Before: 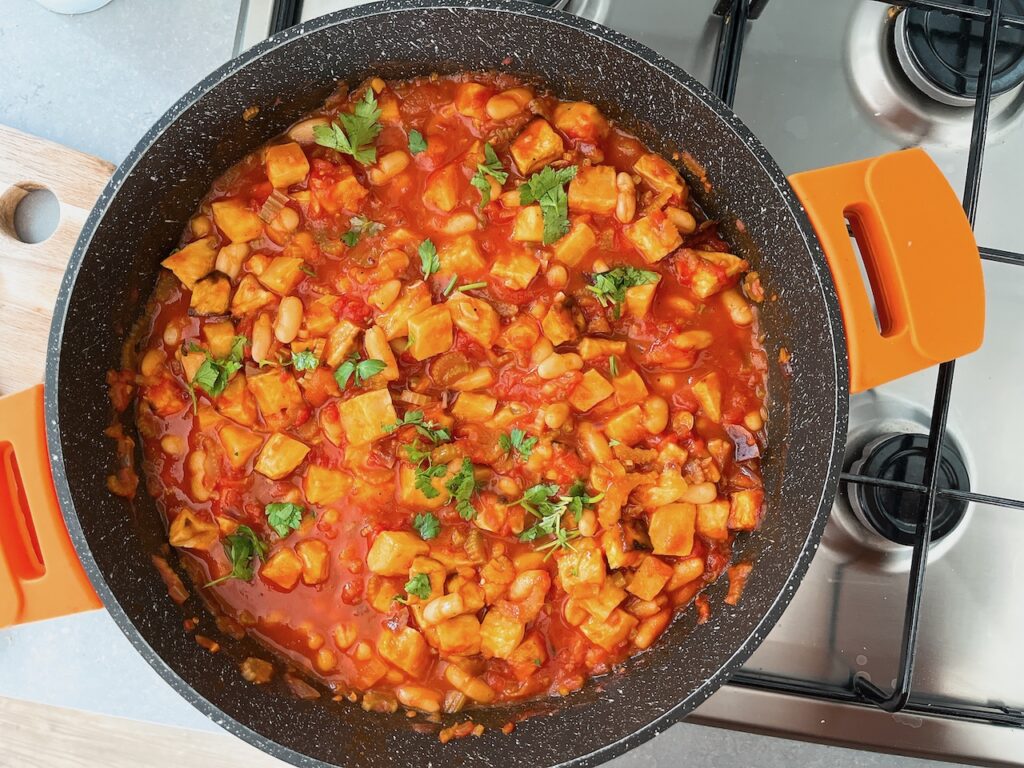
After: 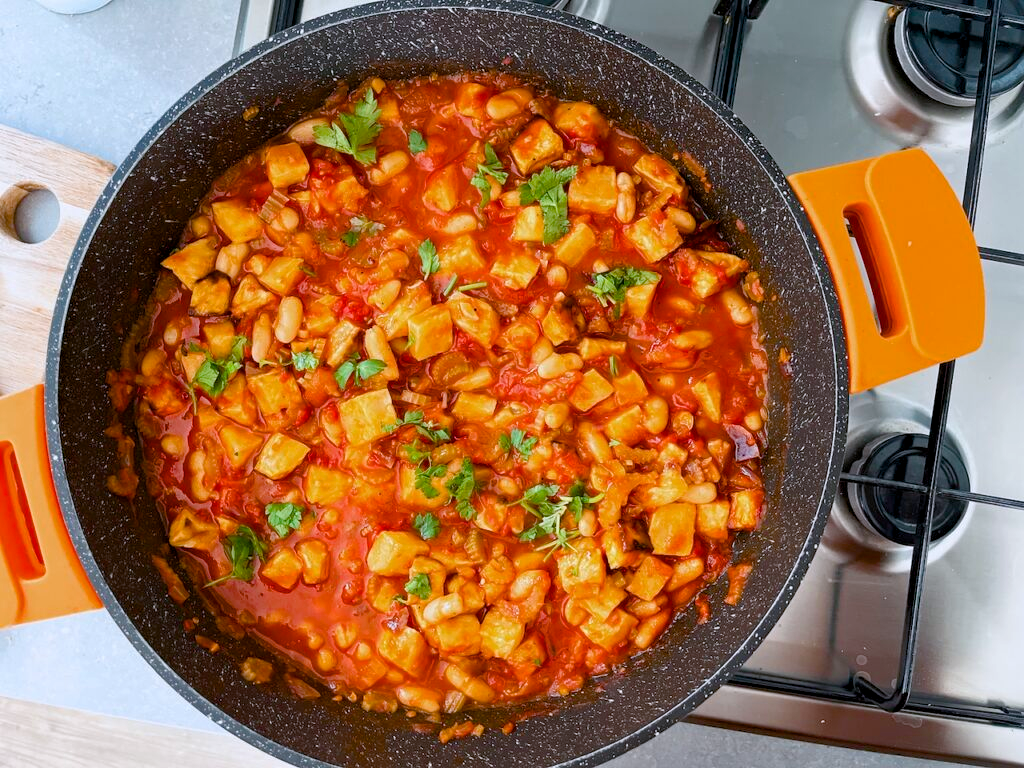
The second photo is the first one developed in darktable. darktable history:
color balance rgb: perceptual saturation grading › global saturation 20%, perceptual saturation grading › highlights -25%, perceptual saturation grading › shadows 50%
color calibration: illuminant as shot in camera, x 0.358, y 0.373, temperature 4628.91 K
haze removal: compatibility mode true, adaptive false
